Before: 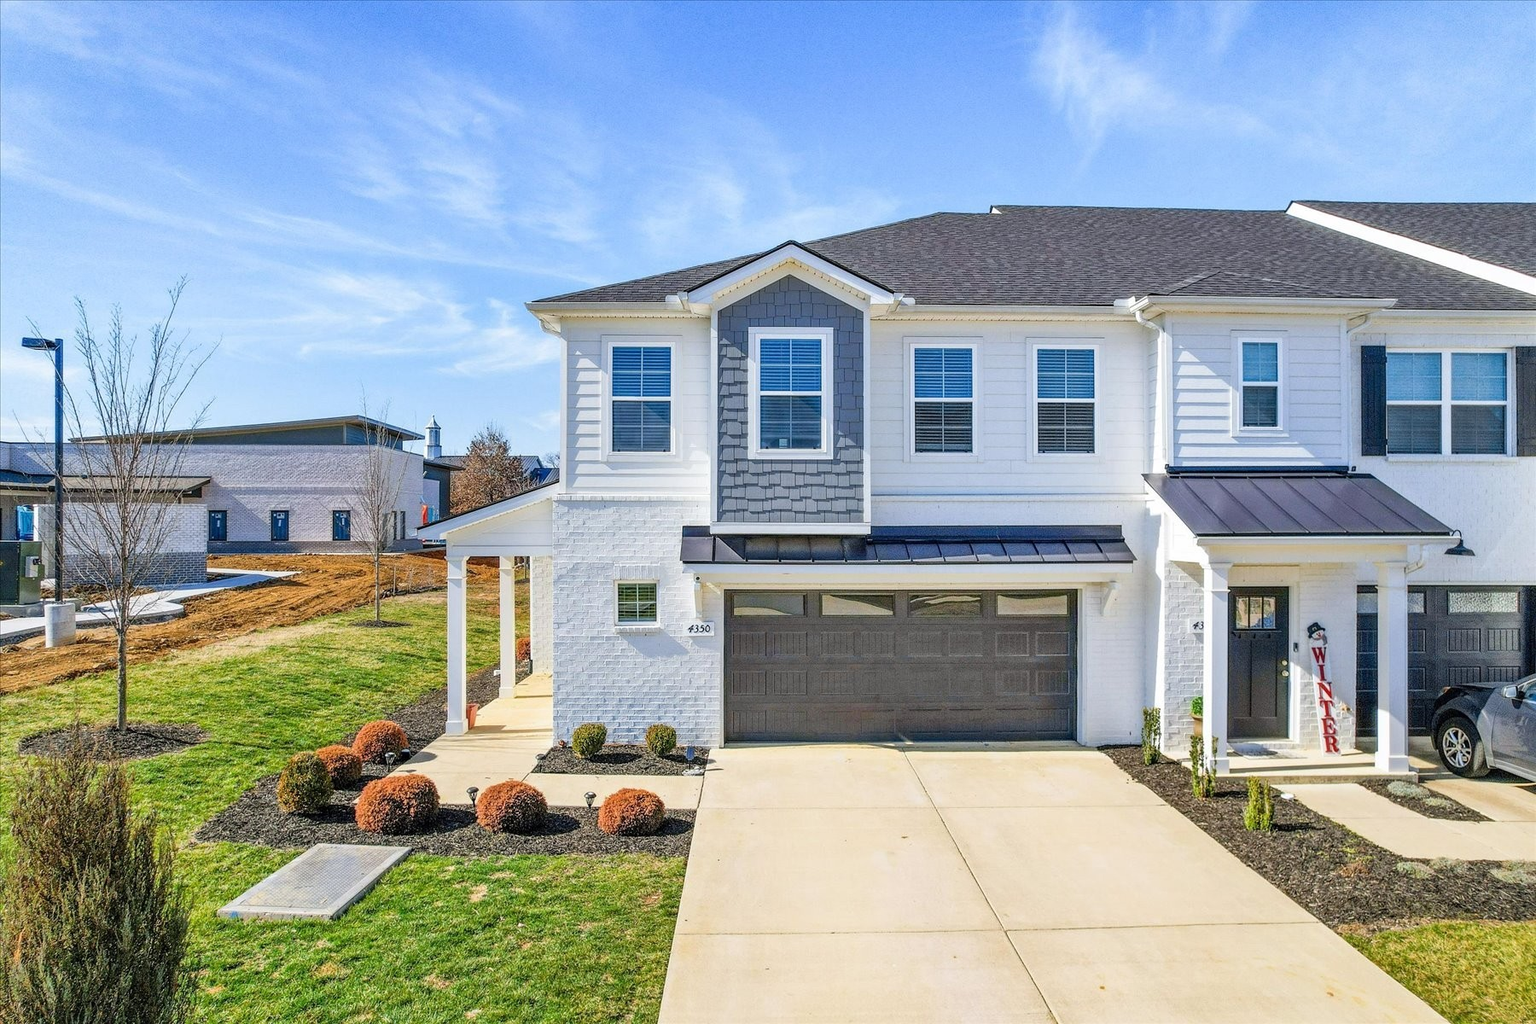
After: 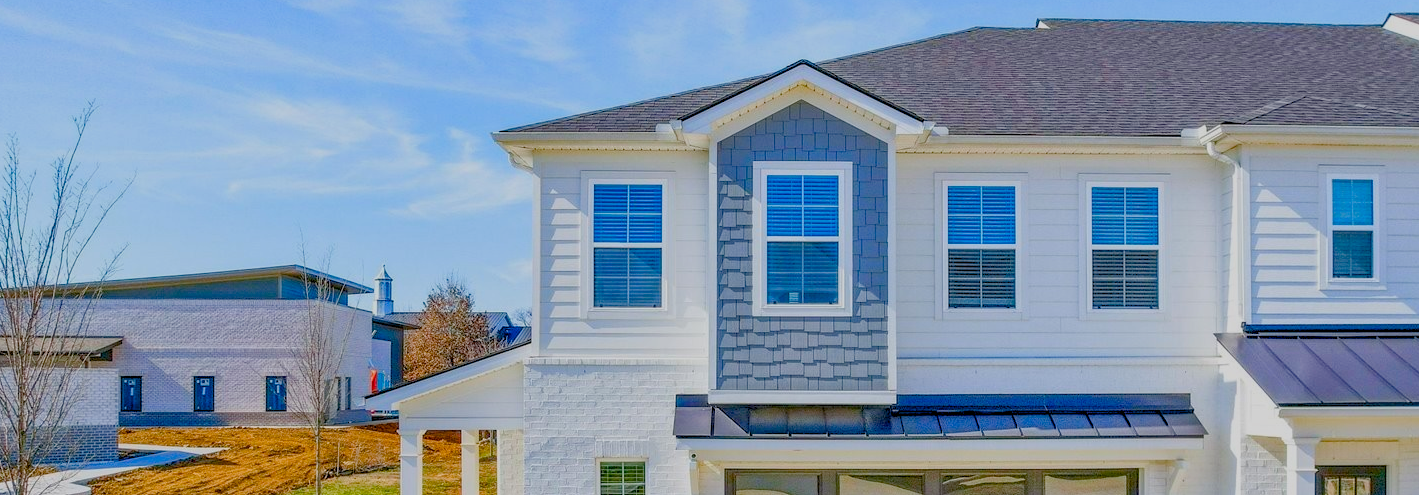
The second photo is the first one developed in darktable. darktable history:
crop: left 6.89%, top 18.559%, right 14.26%, bottom 40.159%
color balance rgb: global offset › luminance -0.484%, linear chroma grading › global chroma 0.629%, perceptual saturation grading › global saturation 0.401%, perceptual saturation grading › mid-tones 6.324%, perceptual saturation grading › shadows 72.083%, global vibrance 23.849%, contrast -25.112%
